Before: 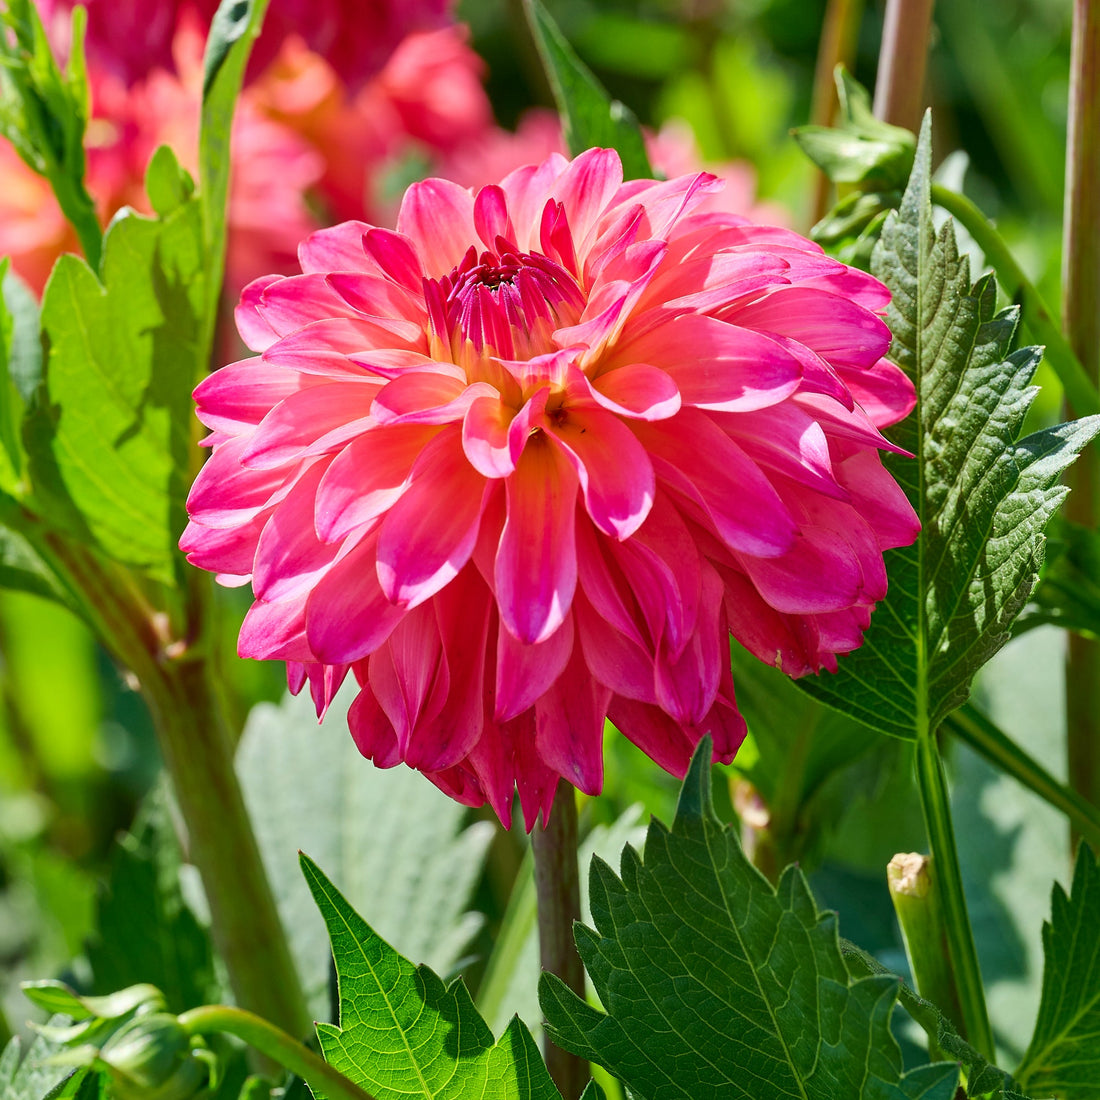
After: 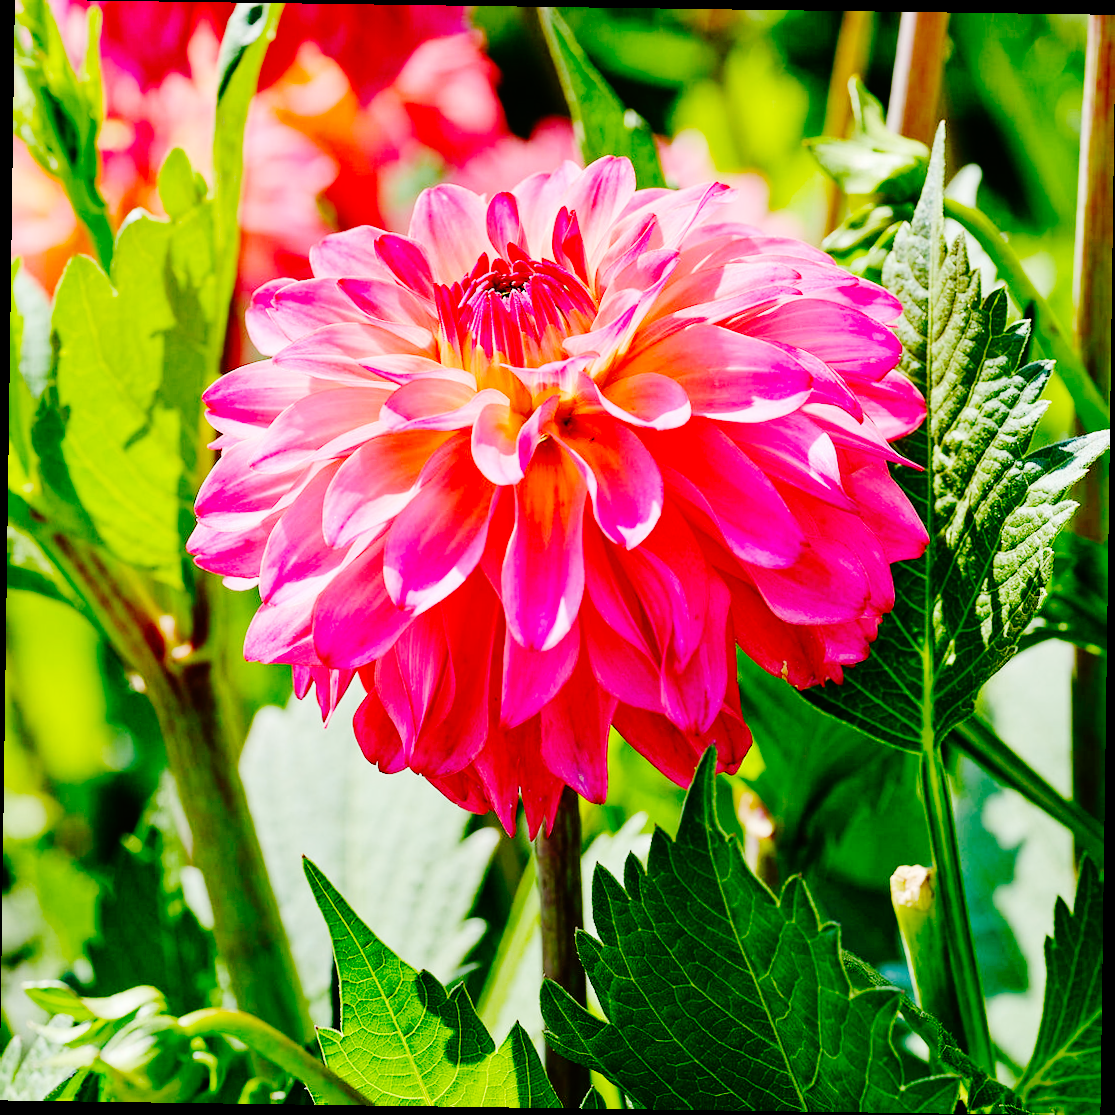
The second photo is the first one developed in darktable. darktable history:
rotate and perspective: rotation 0.8°, automatic cropping off
base curve: curves: ch0 [(0, 0) (0.036, 0.01) (0.123, 0.254) (0.258, 0.504) (0.507, 0.748) (1, 1)], preserve colors none
